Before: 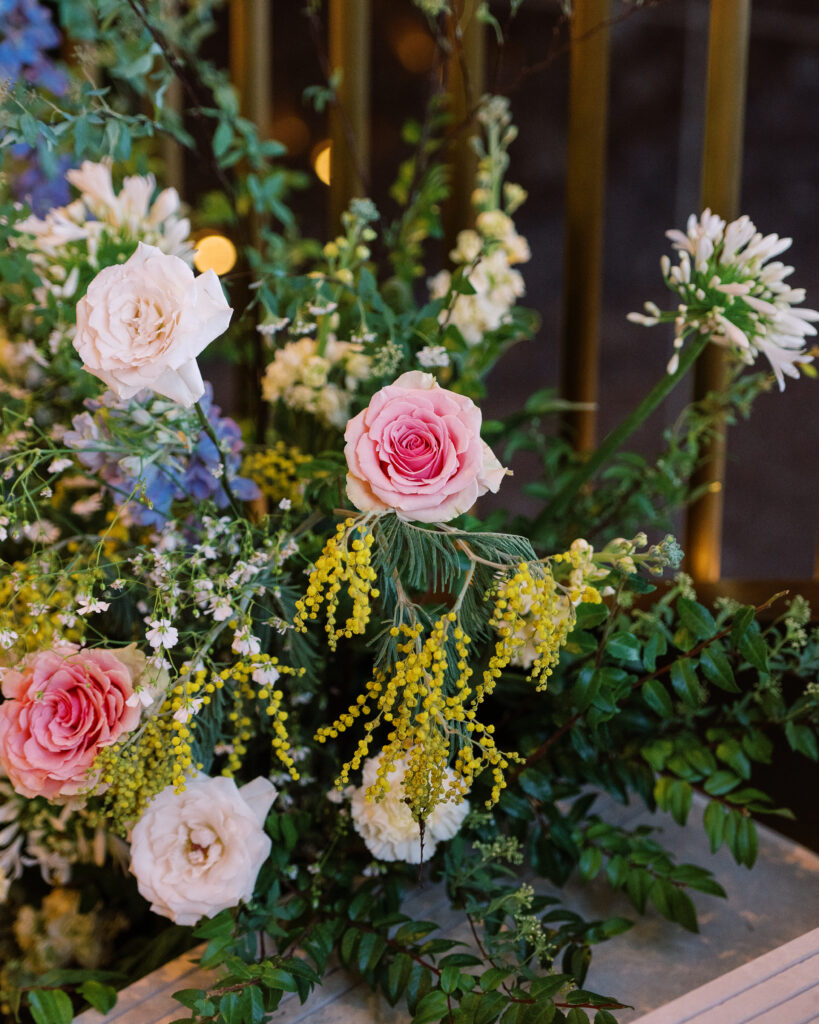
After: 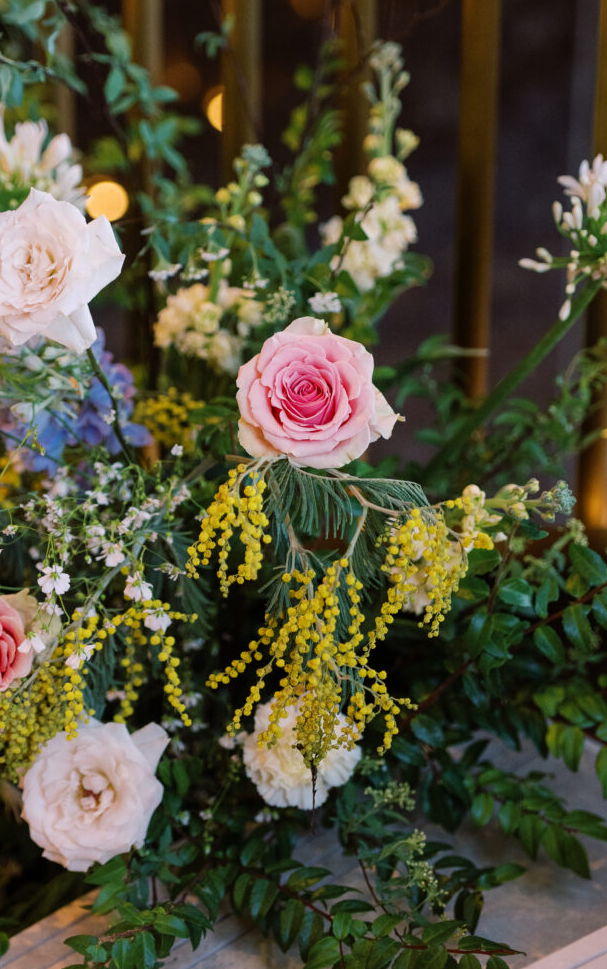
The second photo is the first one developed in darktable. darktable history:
crop and rotate: left 13.214%, top 5.296%, right 12.595%
